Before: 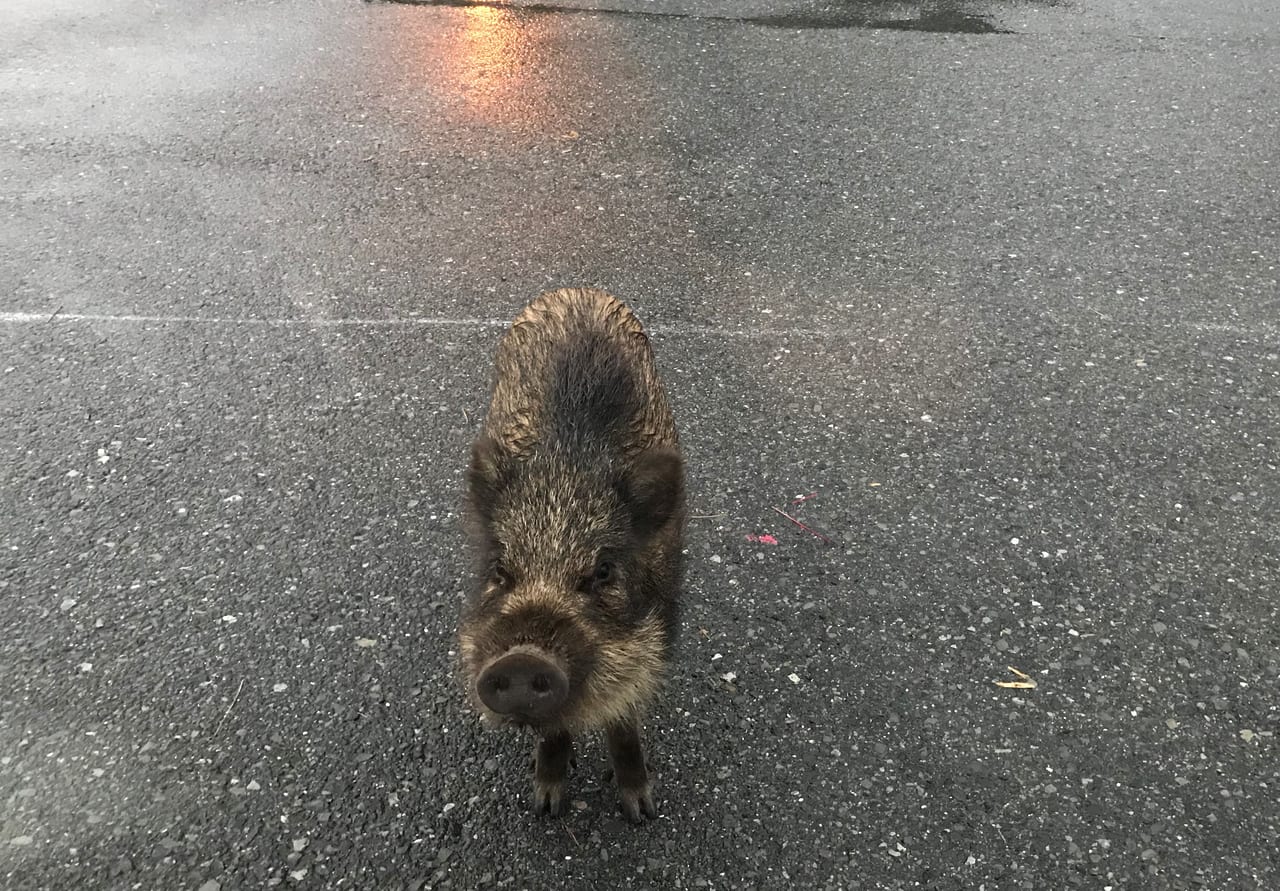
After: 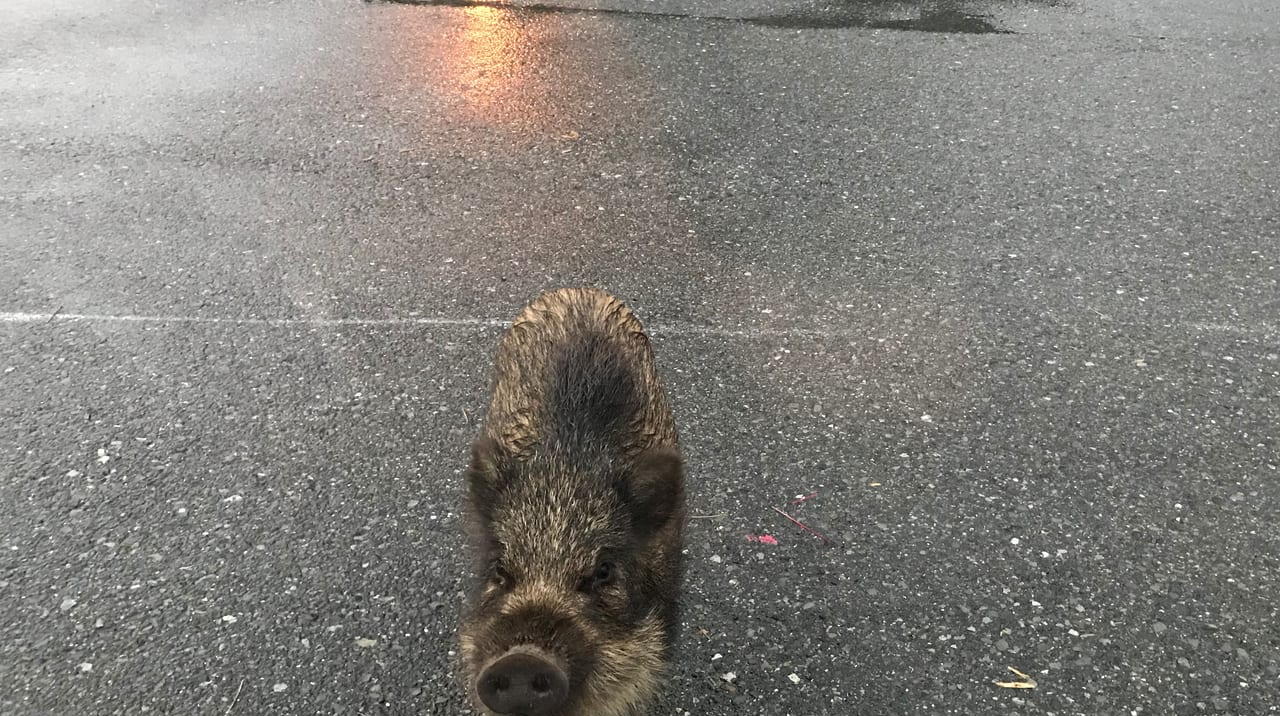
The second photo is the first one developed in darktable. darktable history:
crop: bottom 19.569%
